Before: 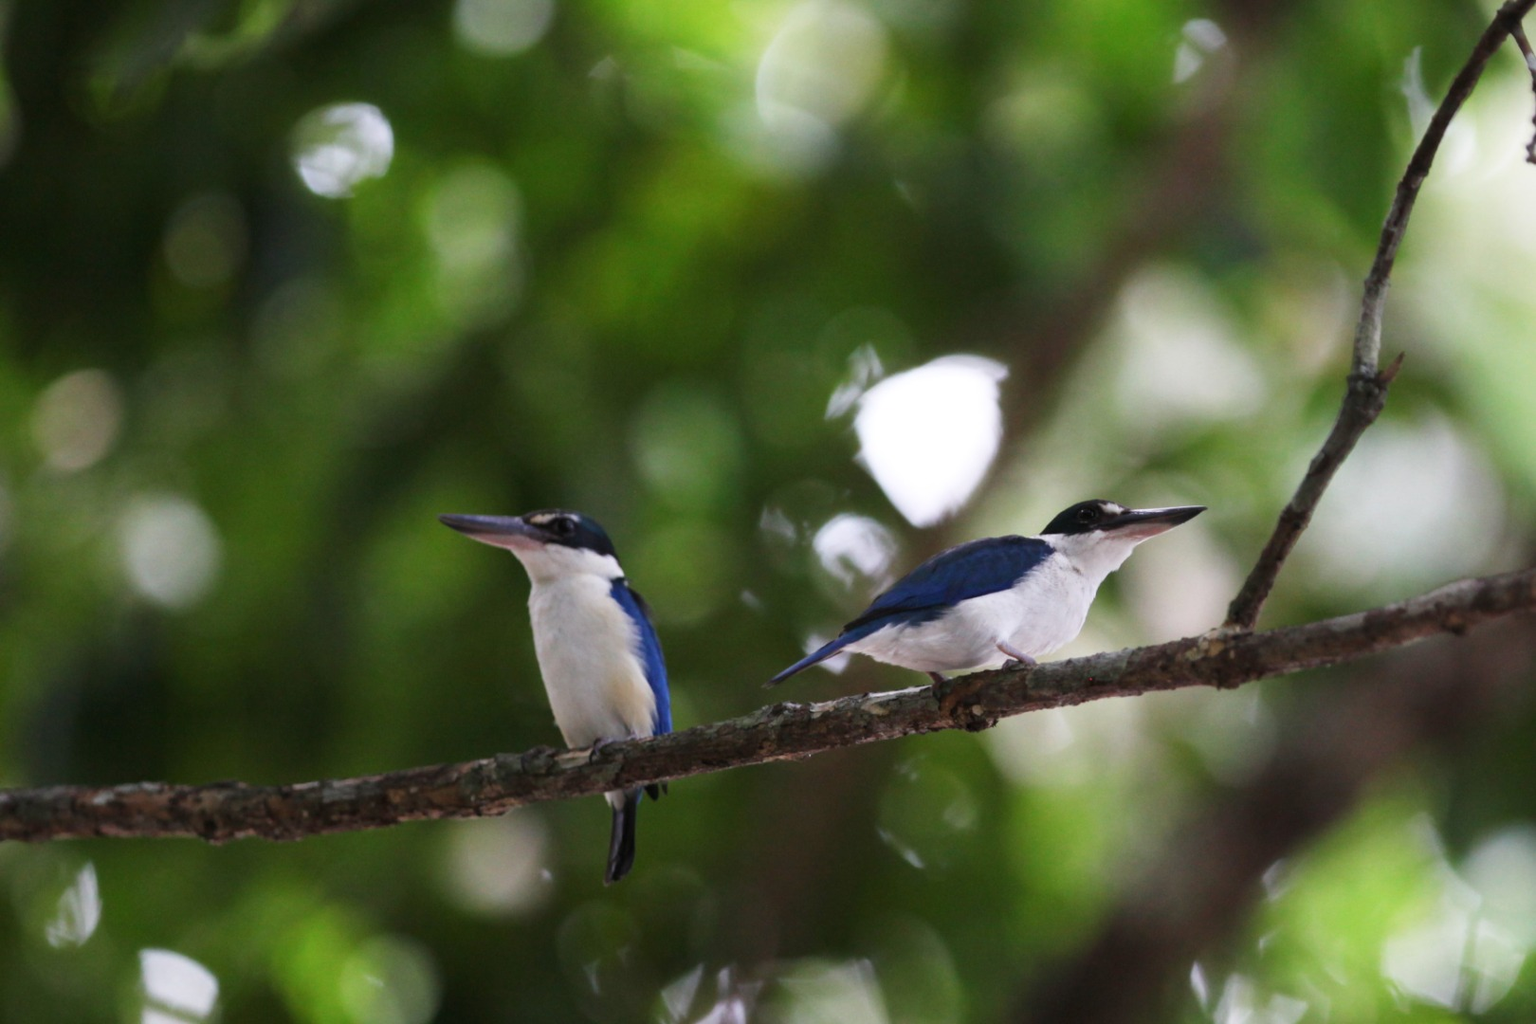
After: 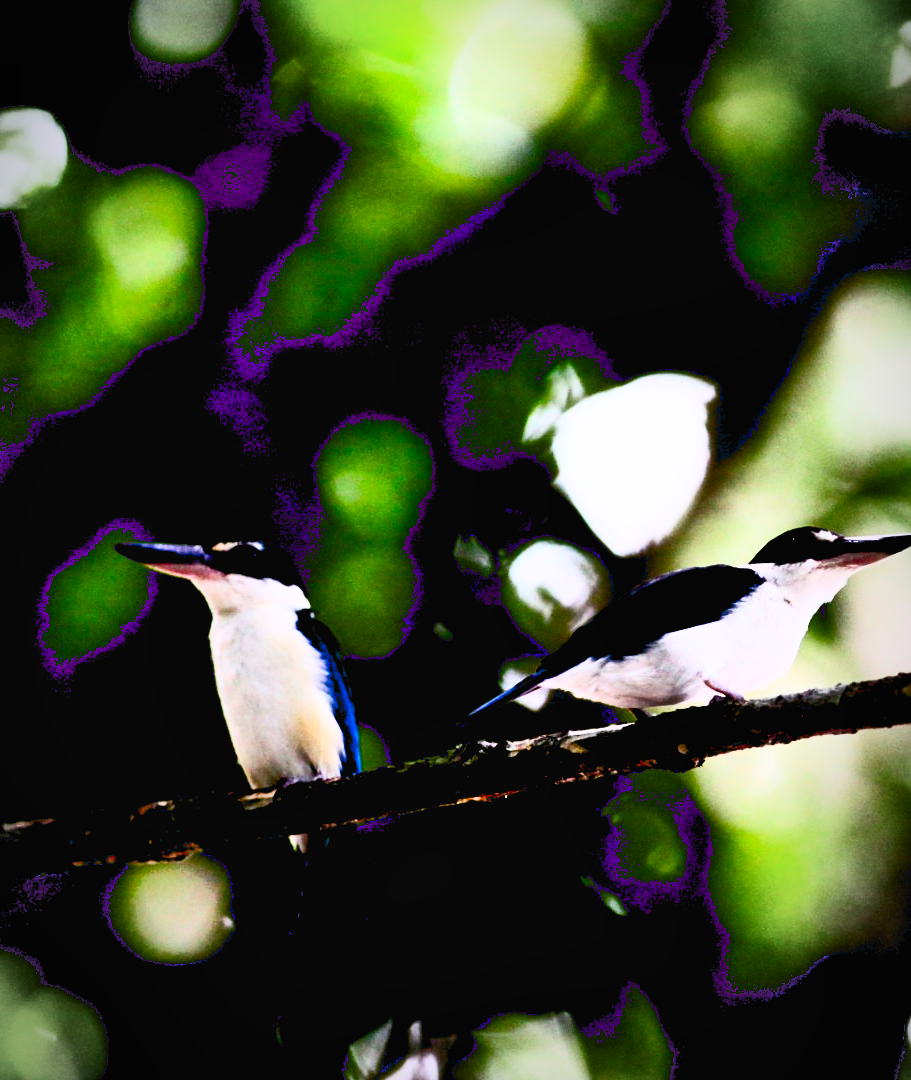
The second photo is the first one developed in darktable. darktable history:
crop: left 21.496%, right 22.254%
contrast brightness saturation: contrast 0.83, brightness 0.59, saturation 0.59
filmic rgb: black relative exposure -7.65 EV, white relative exposure 4.56 EV, hardness 3.61
sharpen: amount 0.2
exposure: black level correction 0.056, compensate highlight preservation false
shadows and highlights: highlights color adjustment 0%, low approximation 0.01, soften with gaussian
vignetting: automatic ratio true
